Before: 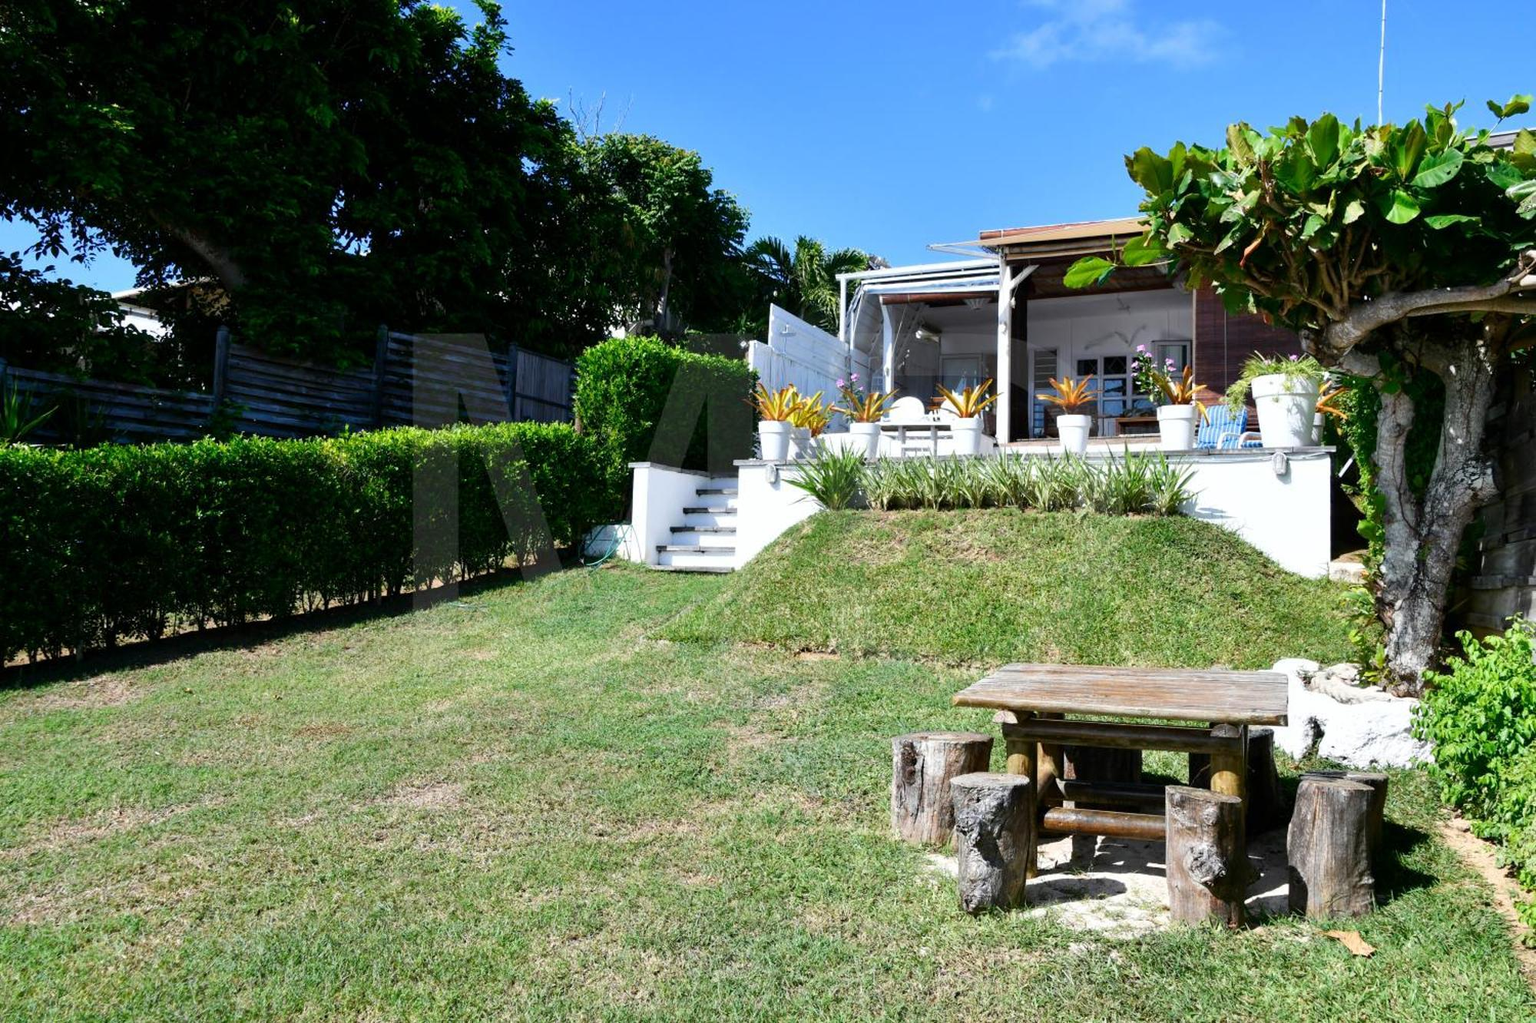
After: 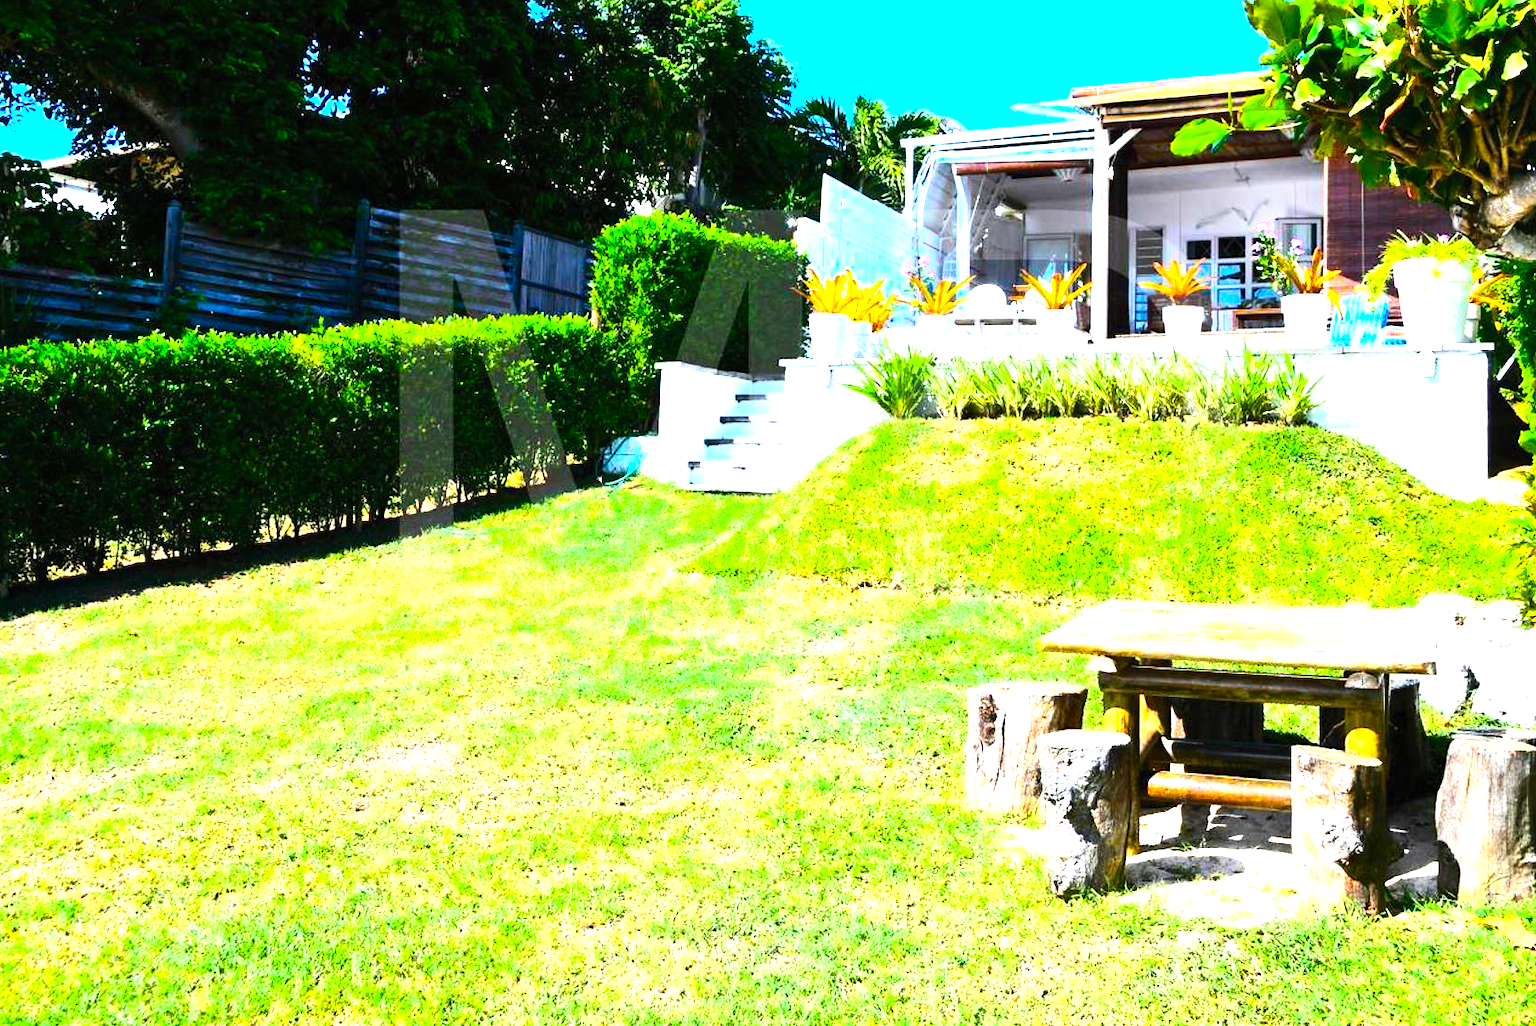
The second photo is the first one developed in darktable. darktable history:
crop and rotate: left 4.957%, top 15.336%, right 10.682%
contrast brightness saturation: contrast 0.197, brightness 0.165, saturation 0.22
tone equalizer: -8 EV -0.388 EV, -7 EV -0.369 EV, -6 EV -0.333 EV, -5 EV -0.183 EV, -3 EV 0.24 EV, -2 EV 0.344 EV, -1 EV 0.385 EV, +0 EV 0.399 EV, edges refinement/feathering 500, mask exposure compensation -1.57 EV, preserve details no
exposure: black level correction 0, exposure 1.022 EV, compensate exposure bias true, compensate highlight preservation false
color balance rgb: perceptual saturation grading › global saturation 25.837%, perceptual brilliance grading › global brilliance 11.519%, global vibrance 30.144%, contrast 9.41%
